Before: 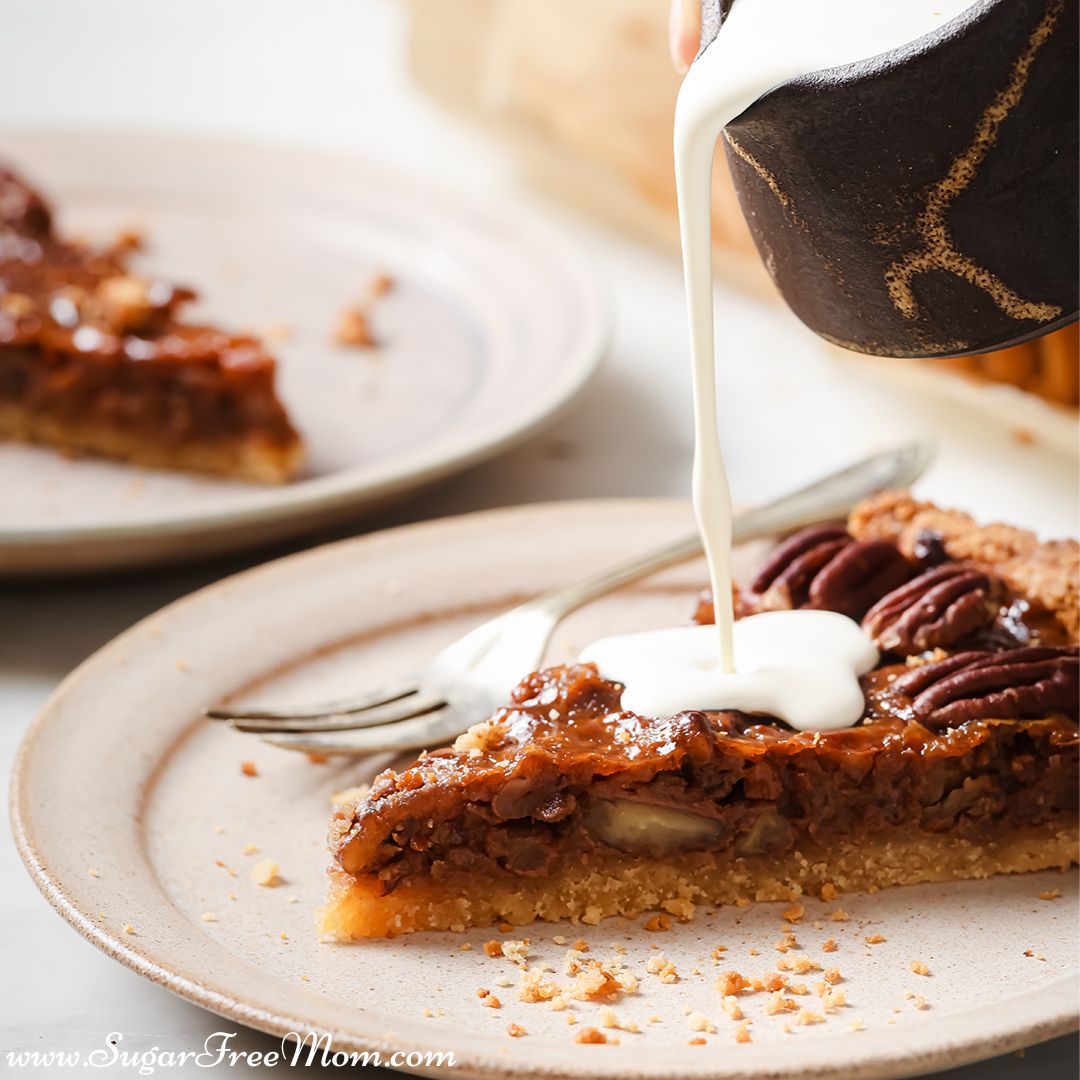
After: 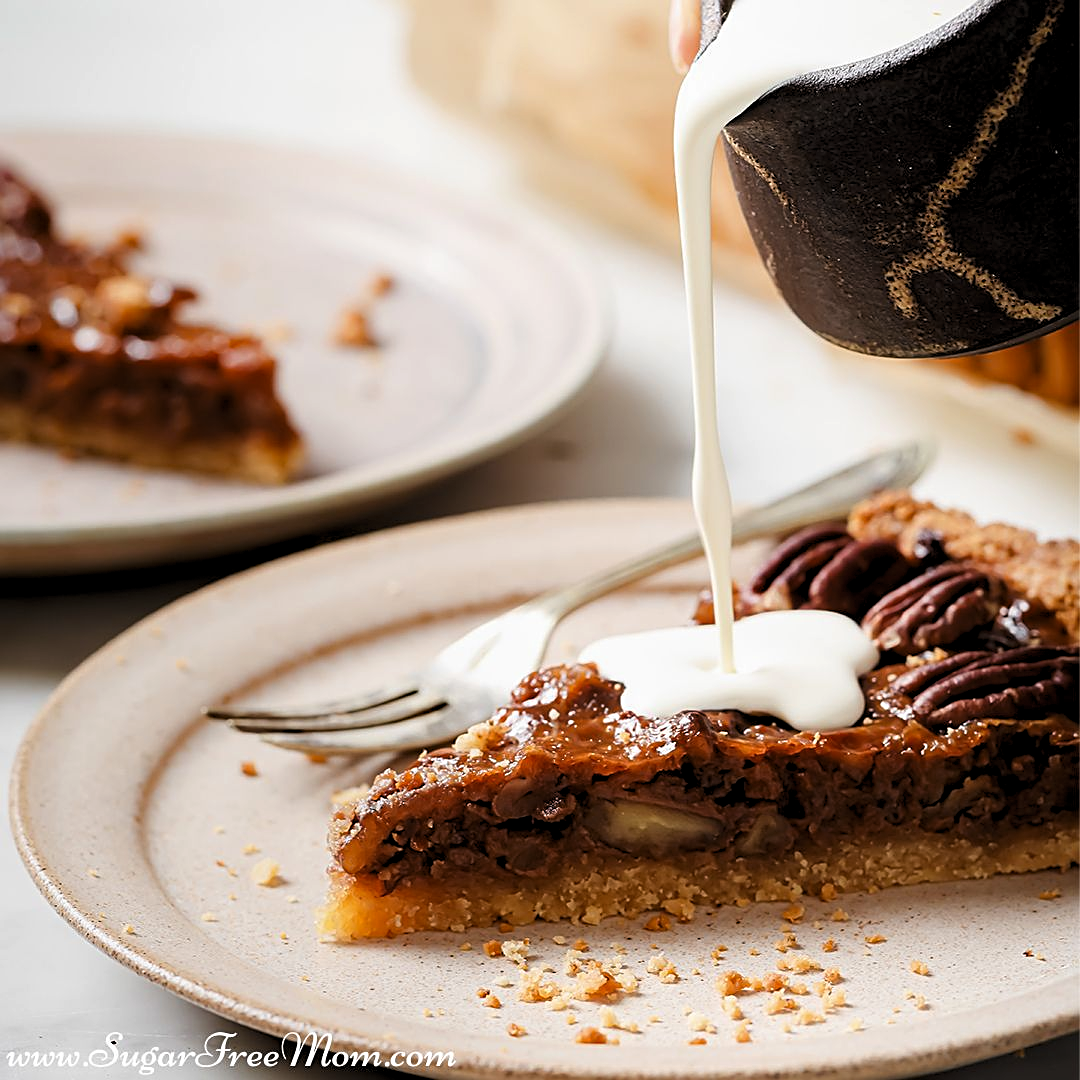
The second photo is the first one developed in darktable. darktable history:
levels: levels [0.062, 0.494, 0.925]
sharpen: on, module defaults
haze removal: compatibility mode true, adaptive false
exposure: exposure -0.32 EV, compensate highlight preservation false
